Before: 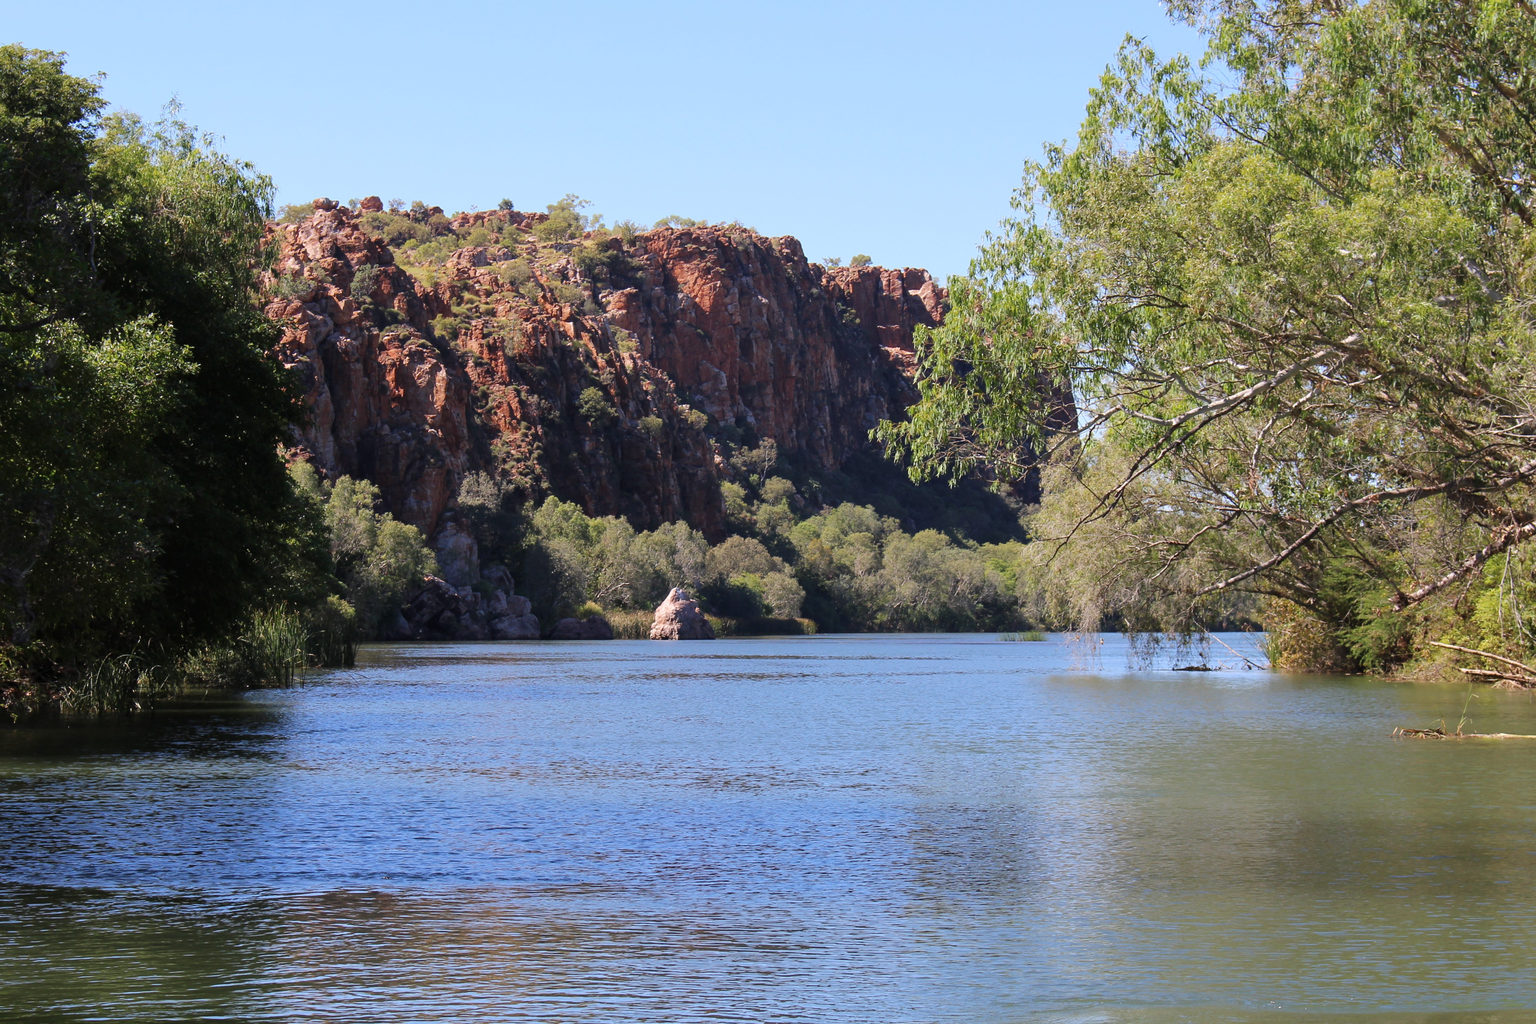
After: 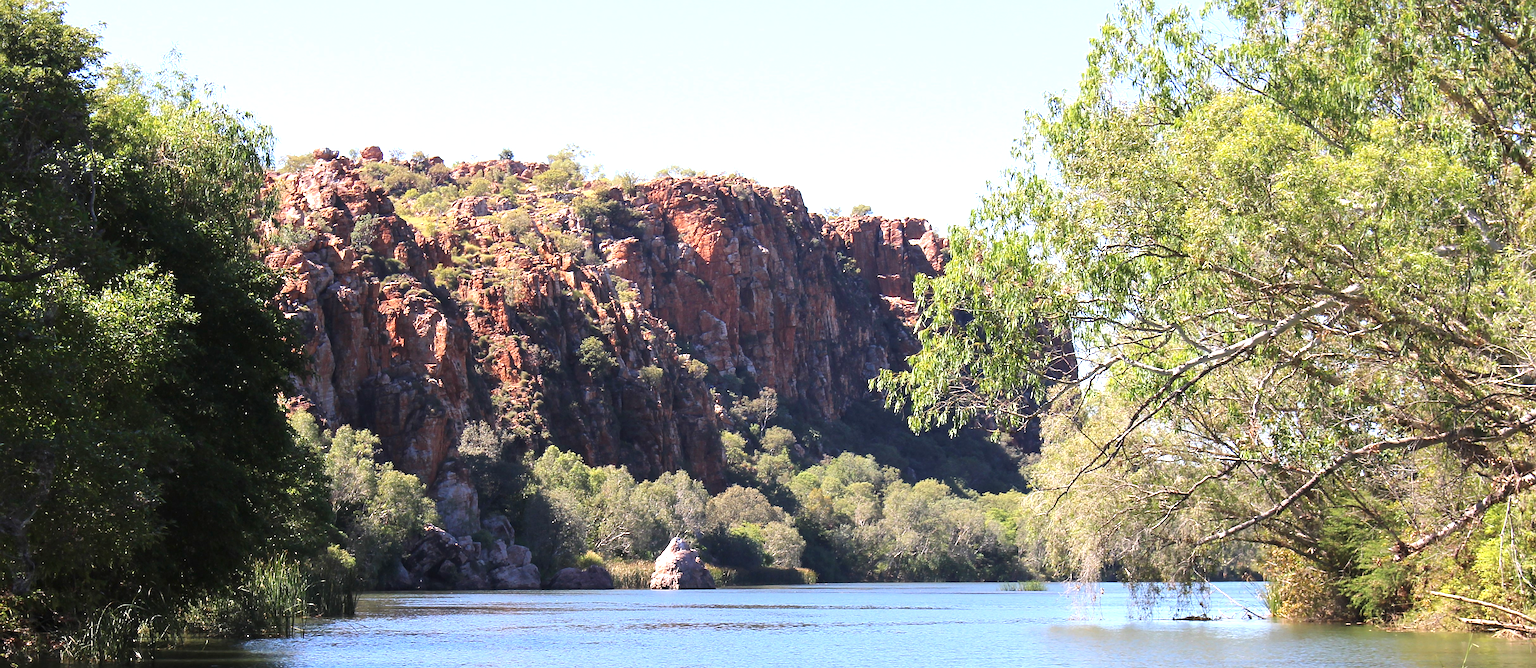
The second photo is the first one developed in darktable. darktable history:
exposure: black level correction 0, exposure 0.95 EV, compensate exposure bias true, compensate highlight preservation false
sharpen: on, module defaults
crop and rotate: top 4.957%, bottom 29.769%
